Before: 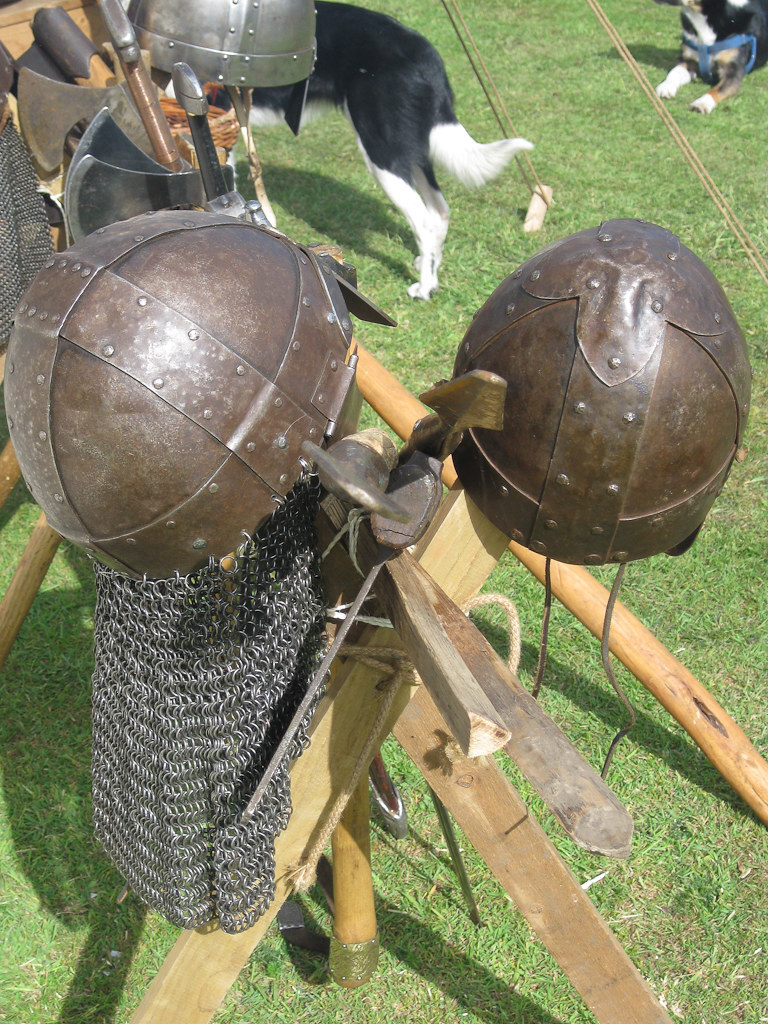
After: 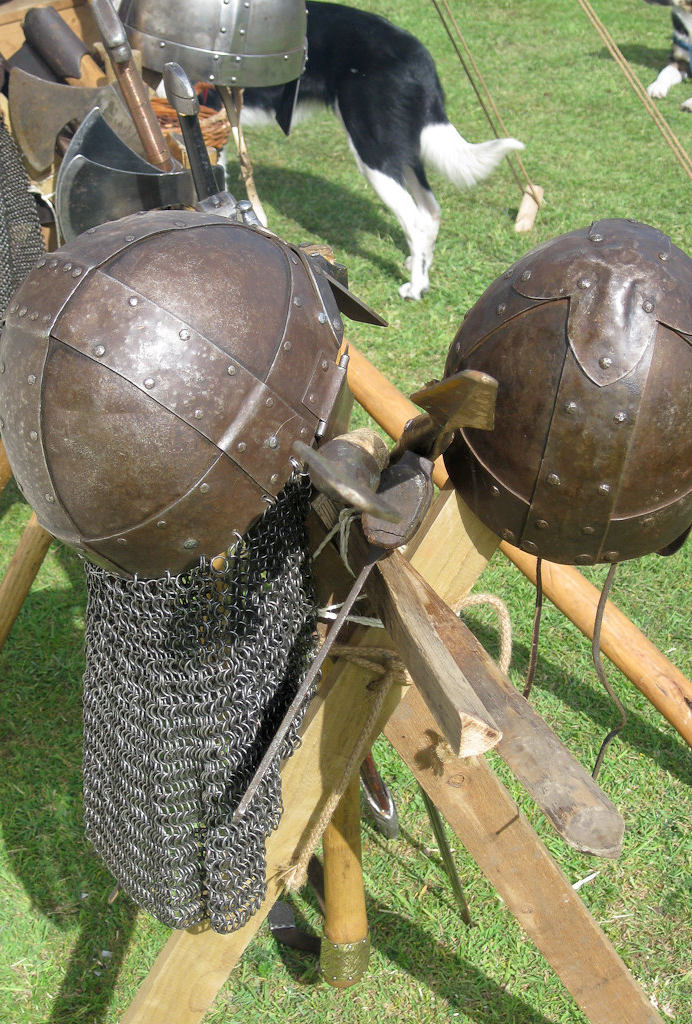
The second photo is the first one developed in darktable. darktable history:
exposure: black level correction 0.005, exposure 0.004 EV, compensate highlight preservation false
crop and rotate: left 1.181%, right 8.694%
